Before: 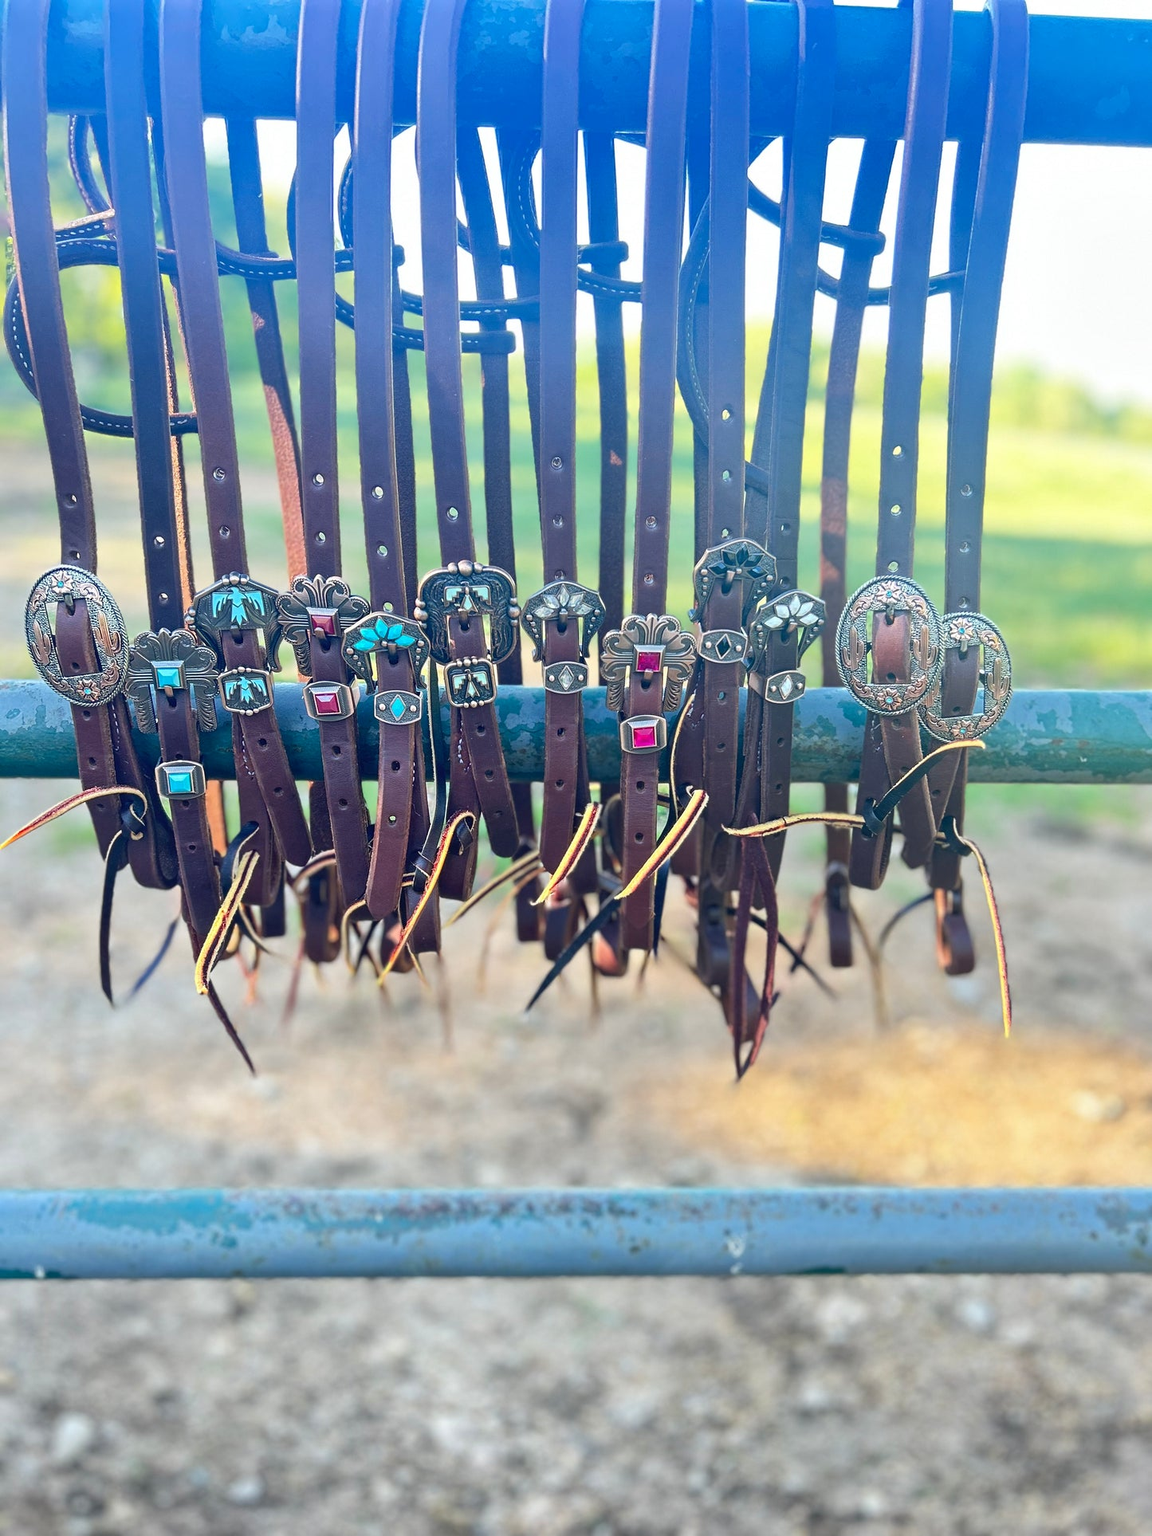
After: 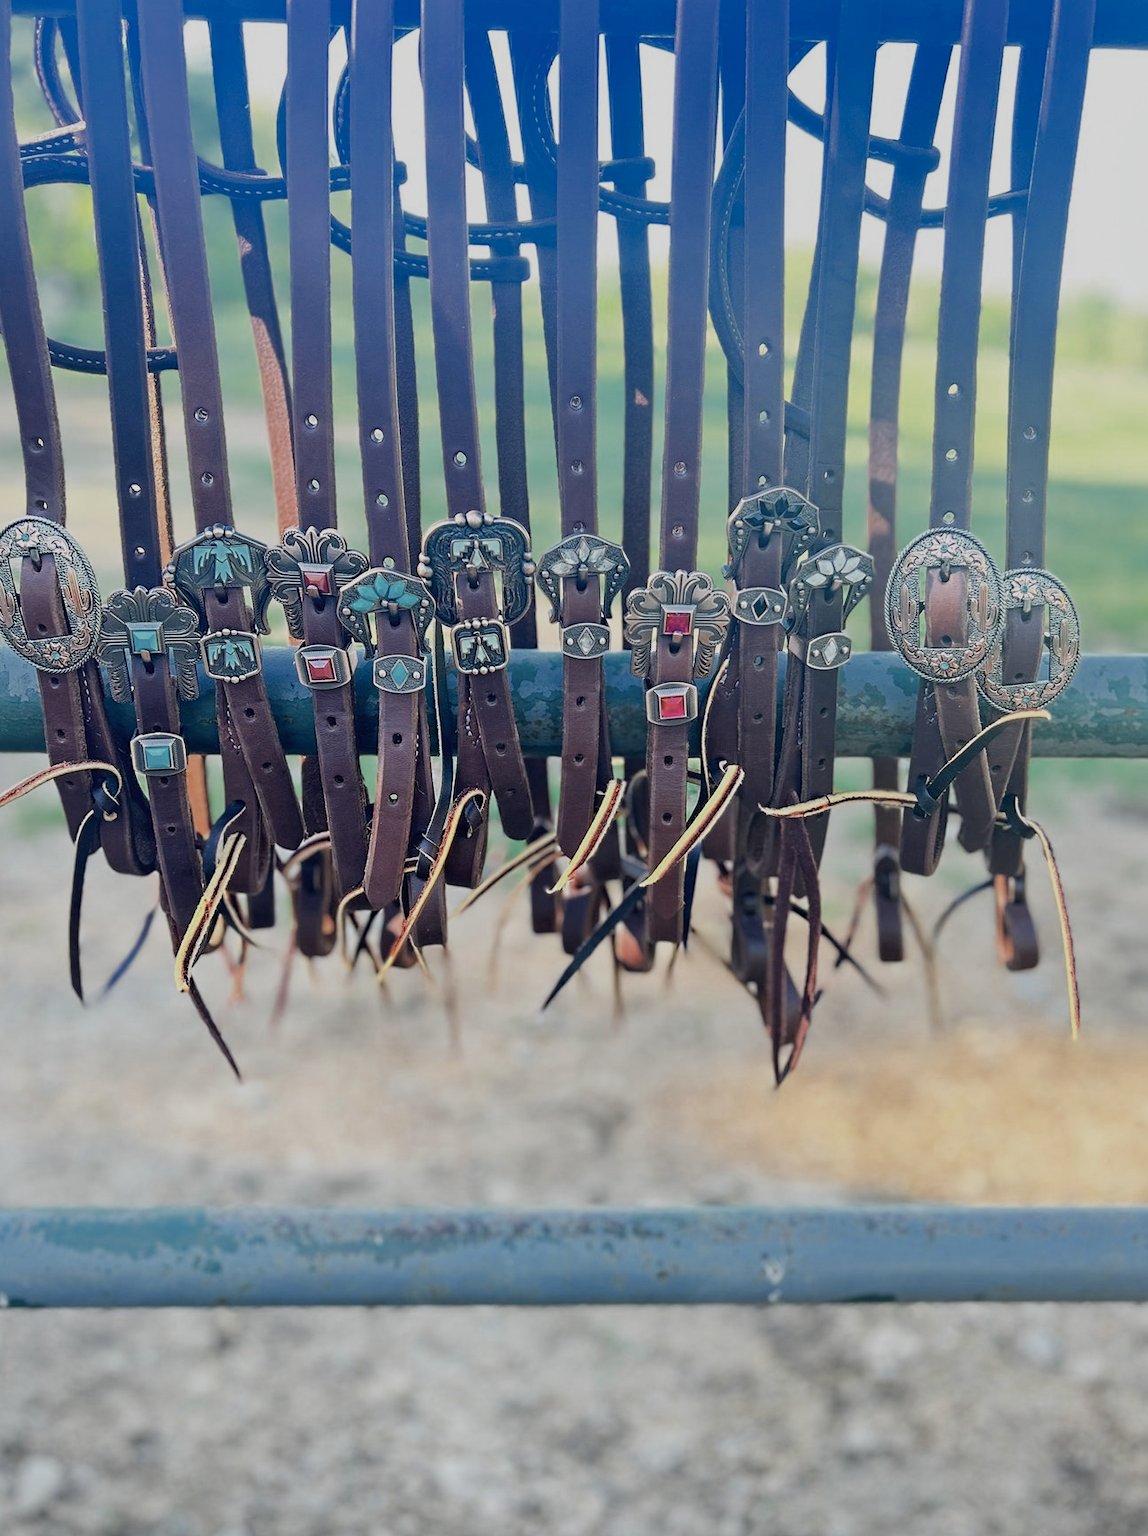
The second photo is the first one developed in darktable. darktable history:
color zones: curves: ch0 [(0, 0.5) (0.125, 0.4) (0.25, 0.5) (0.375, 0.4) (0.5, 0.4) (0.625, 0.35) (0.75, 0.35) (0.875, 0.5)]; ch1 [(0, 0.35) (0.125, 0.45) (0.25, 0.35) (0.375, 0.35) (0.5, 0.35) (0.625, 0.35) (0.75, 0.45) (0.875, 0.35)]; ch2 [(0, 0.6) (0.125, 0.5) (0.25, 0.5) (0.375, 0.6) (0.5, 0.6) (0.625, 0.5) (0.75, 0.5) (0.875, 0.5)]
exposure: compensate exposure bias true, compensate highlight preservation false
filmic rgb: black relative exposure -7.65 EV, white relative exposure 4.56 EV, hardness 3.61
sharpen: radius 5.343, amount 0.312, threshold 26.015
crop: left 3.297%, top 6.504%, right 6.702%, bottom 3.276%
